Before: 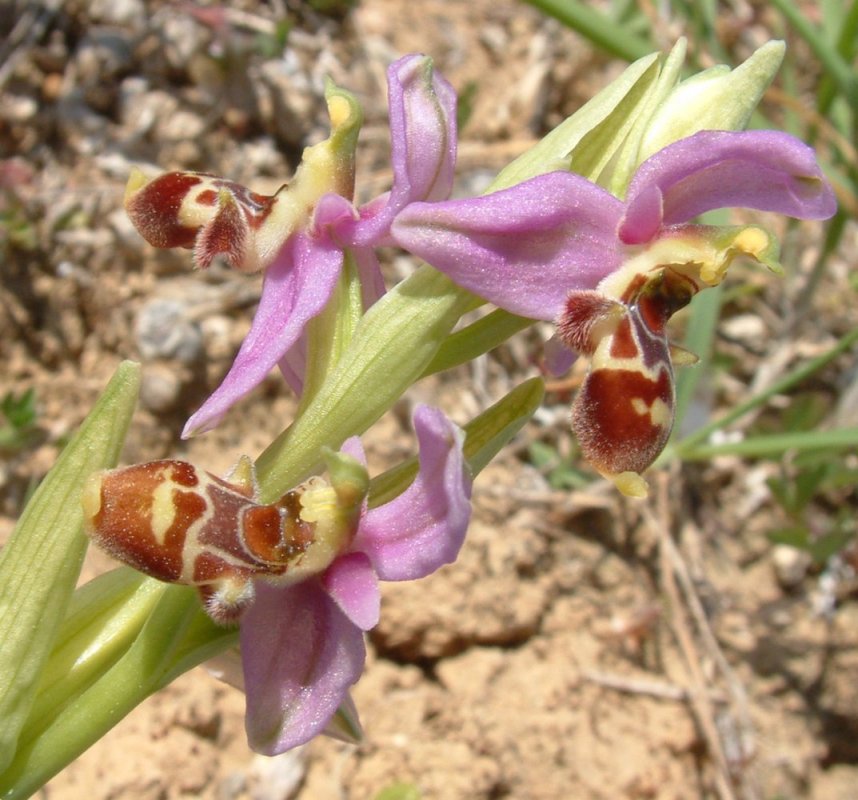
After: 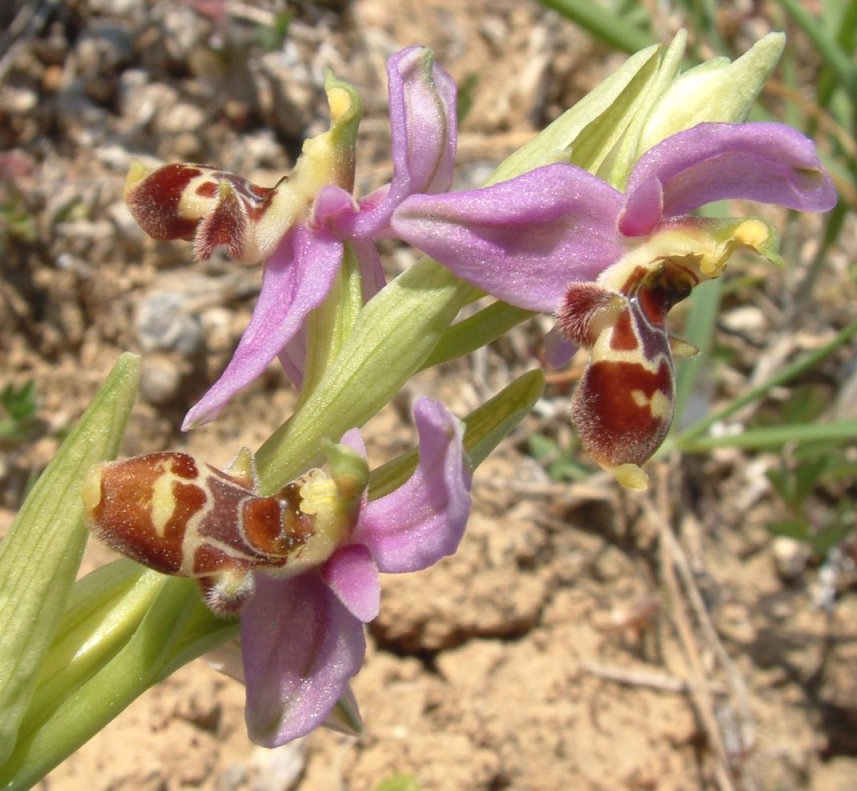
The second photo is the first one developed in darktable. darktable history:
color correction: highlights a* 0.207, highlights b* 2.7, shadows a* -0.874, shadows b* -4.78
crop: top 1.049%, right 0.001%
levels: levels [0, 0.51, 1]
tone equalizer: on, module defaults
local contrast: mode bilateral grid, contrast 20, coarseness 50, detail 102%, midtone range 0.2
